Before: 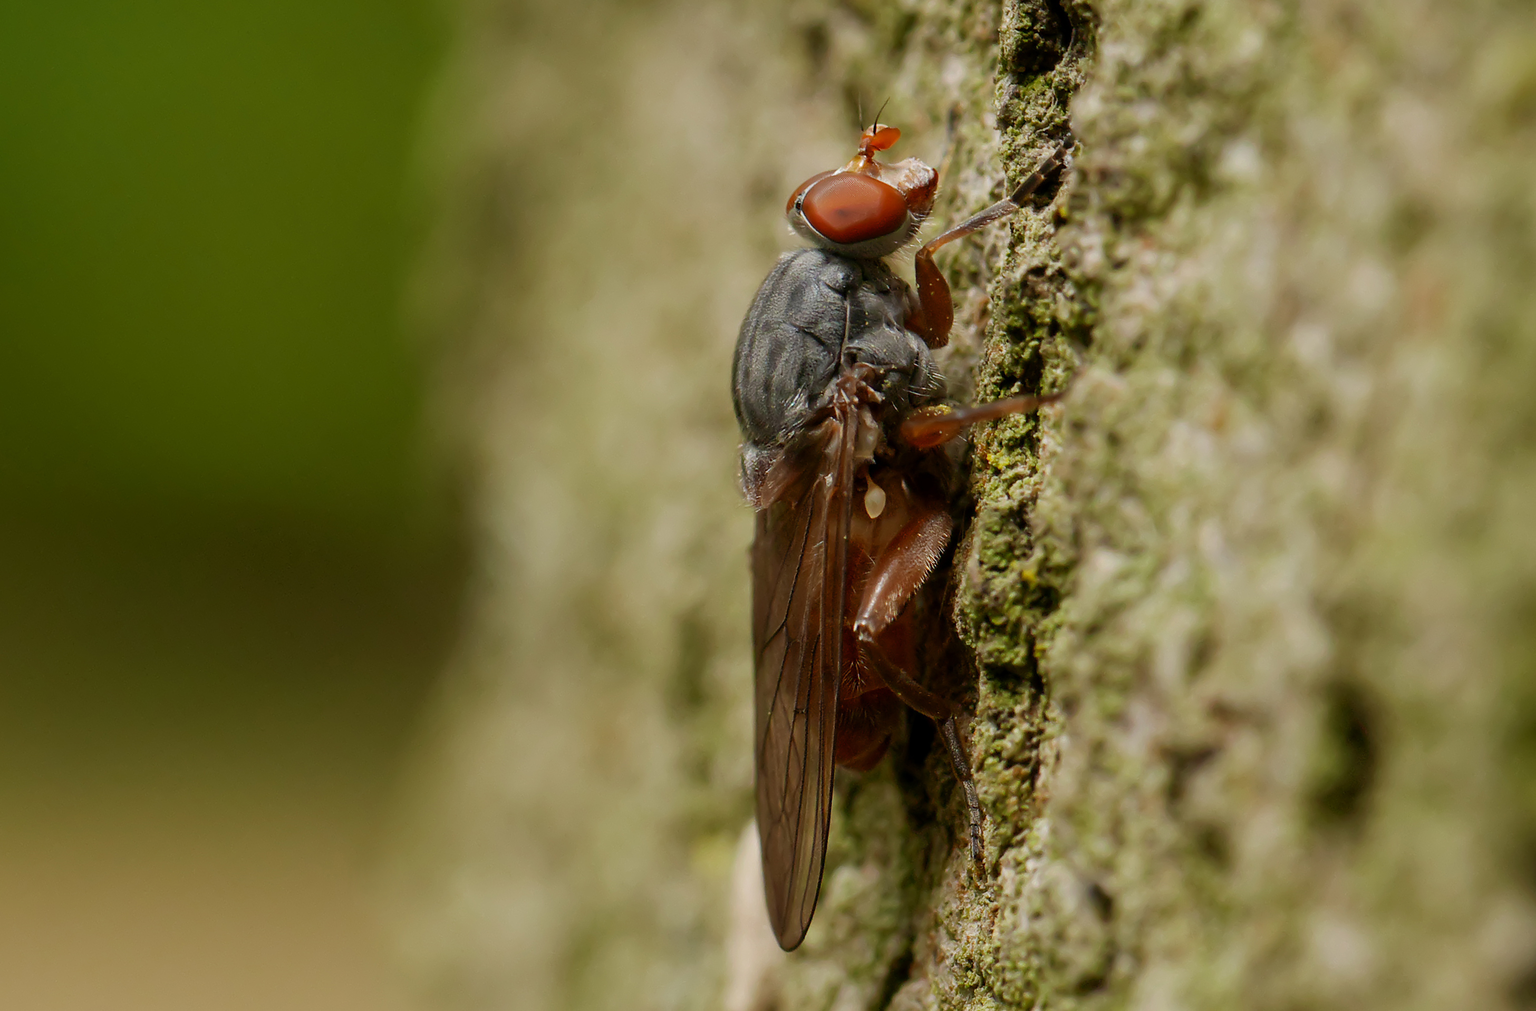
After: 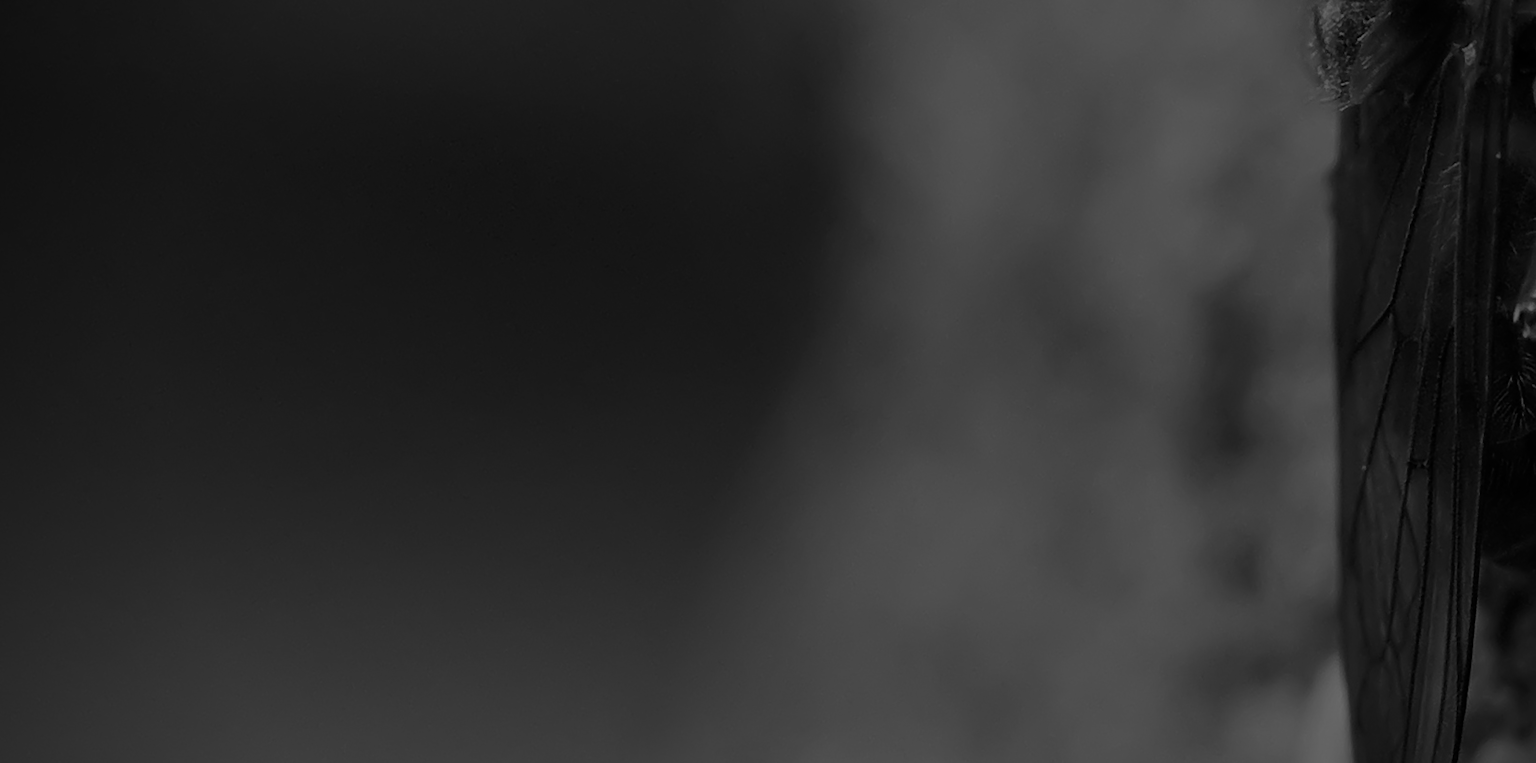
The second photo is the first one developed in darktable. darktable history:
vignetting: fall-off radius 31.48%, brightness -0.472
crop: top 44.483%, right 43.593%, bottom 12.892%
exposure: exposure -2.002 EV, compensate highlight preservation false
monochrome: a 32, b 64, size 2.3
